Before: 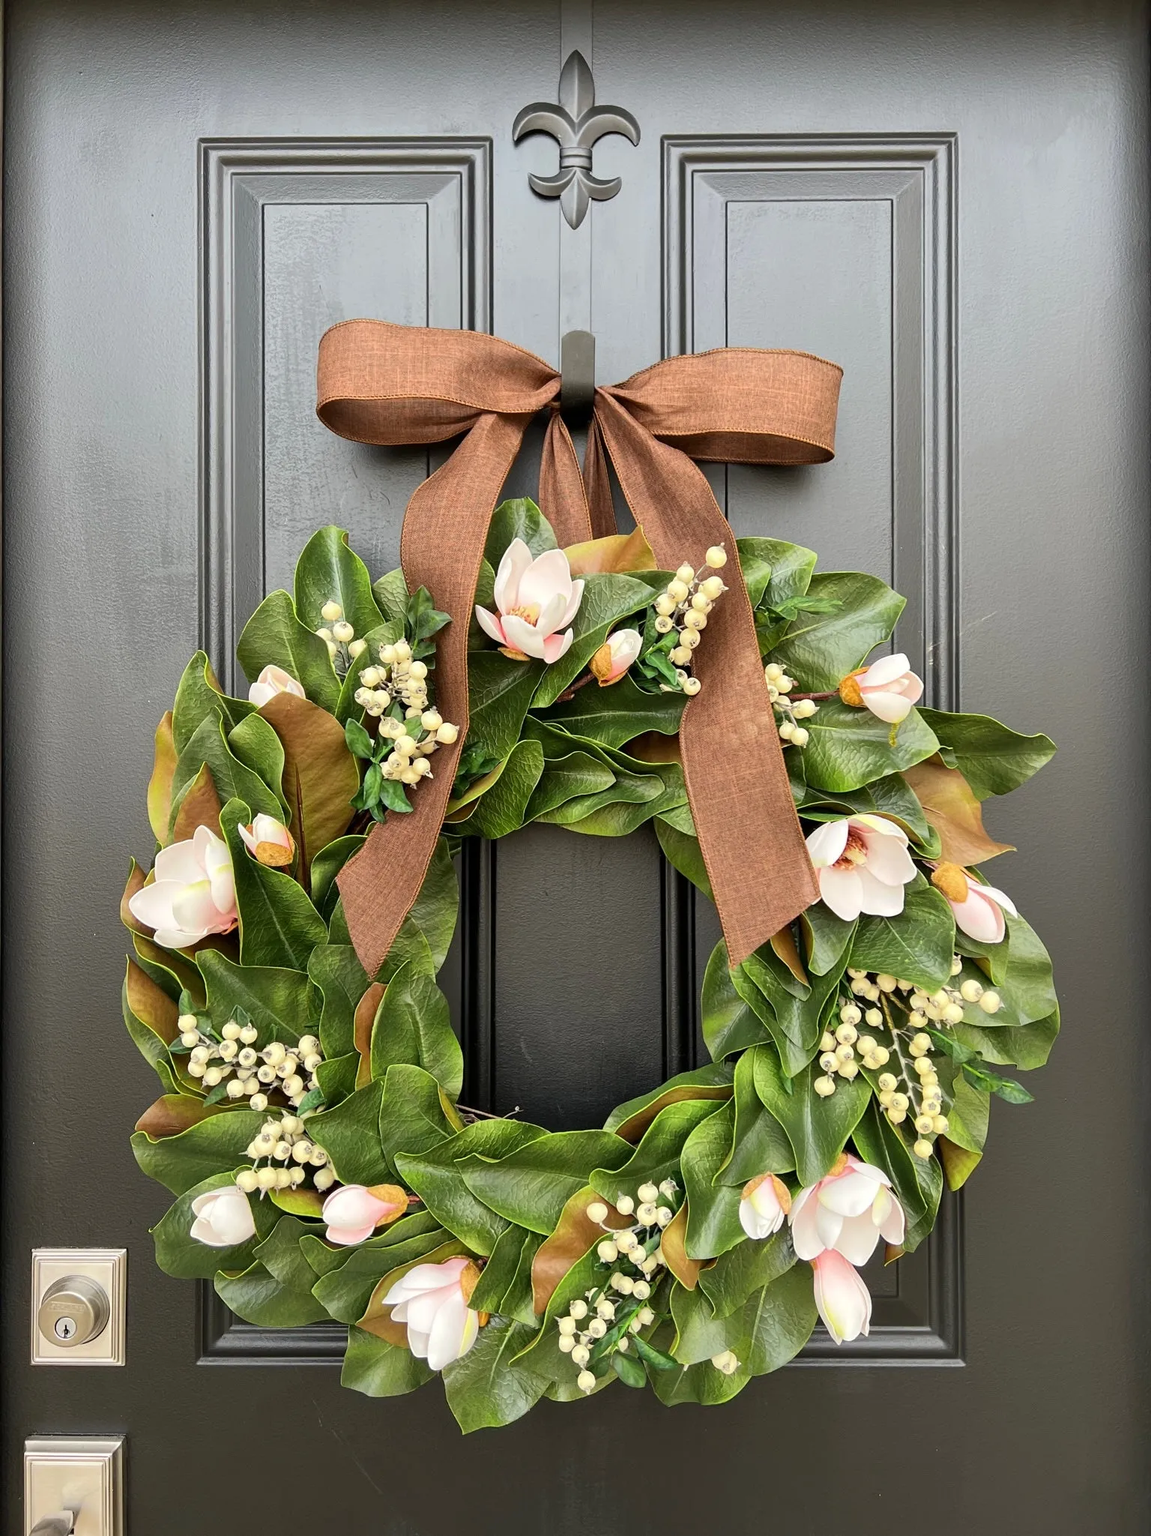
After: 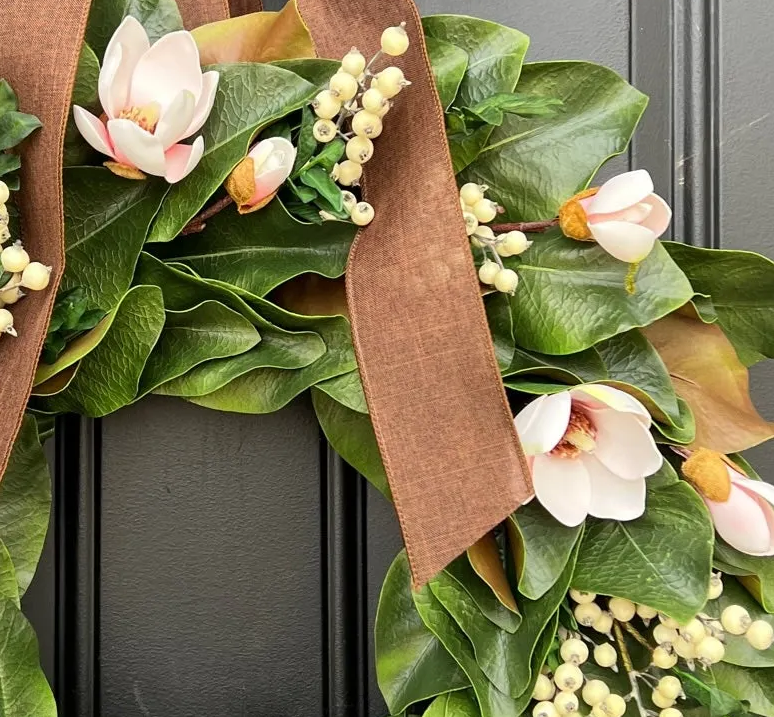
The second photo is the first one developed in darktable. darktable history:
crop: left 36.588%, top 34.281%, right 12.975%, bottom 30.683%
